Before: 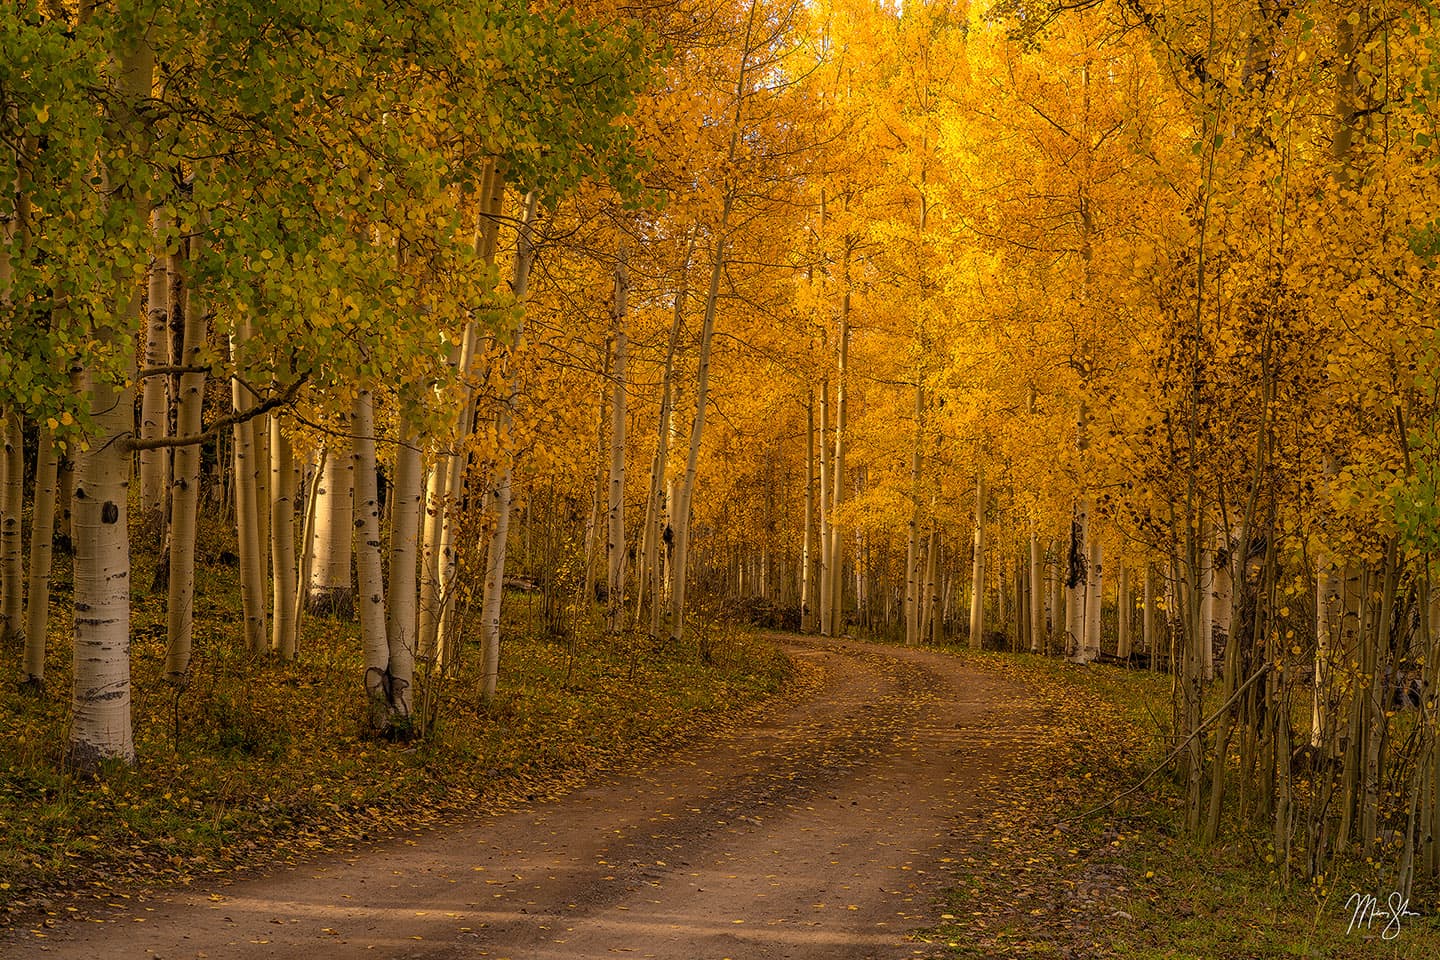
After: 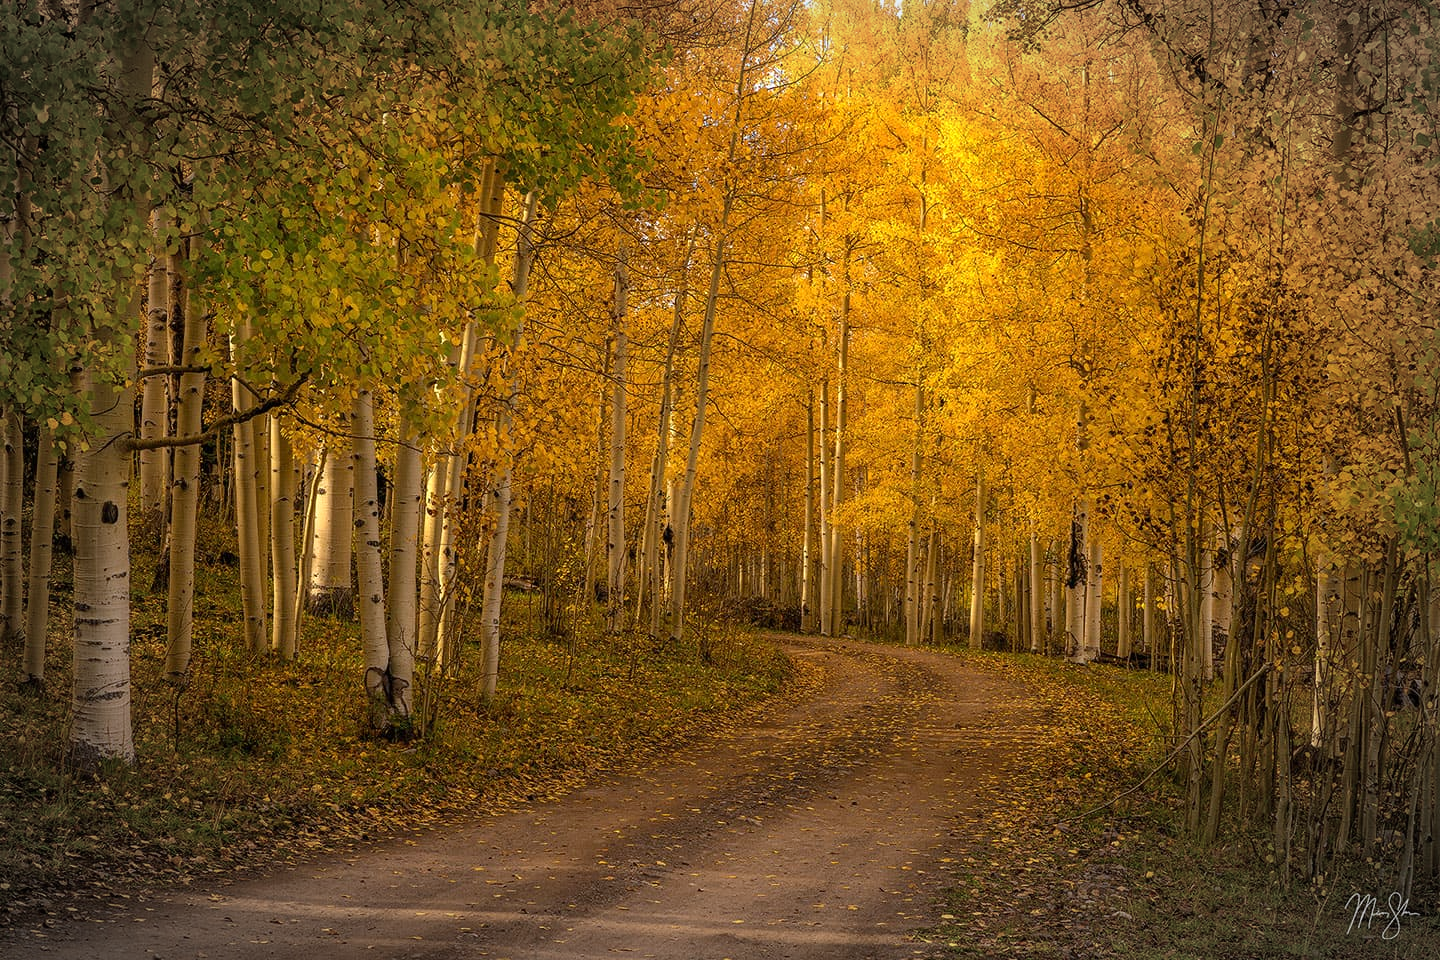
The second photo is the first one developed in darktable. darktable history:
vignetting: automatic ratio true
white balance: red 0.974, blue 1.044
exposure: exposure 0.191 EV, compensate highlight preservation false
